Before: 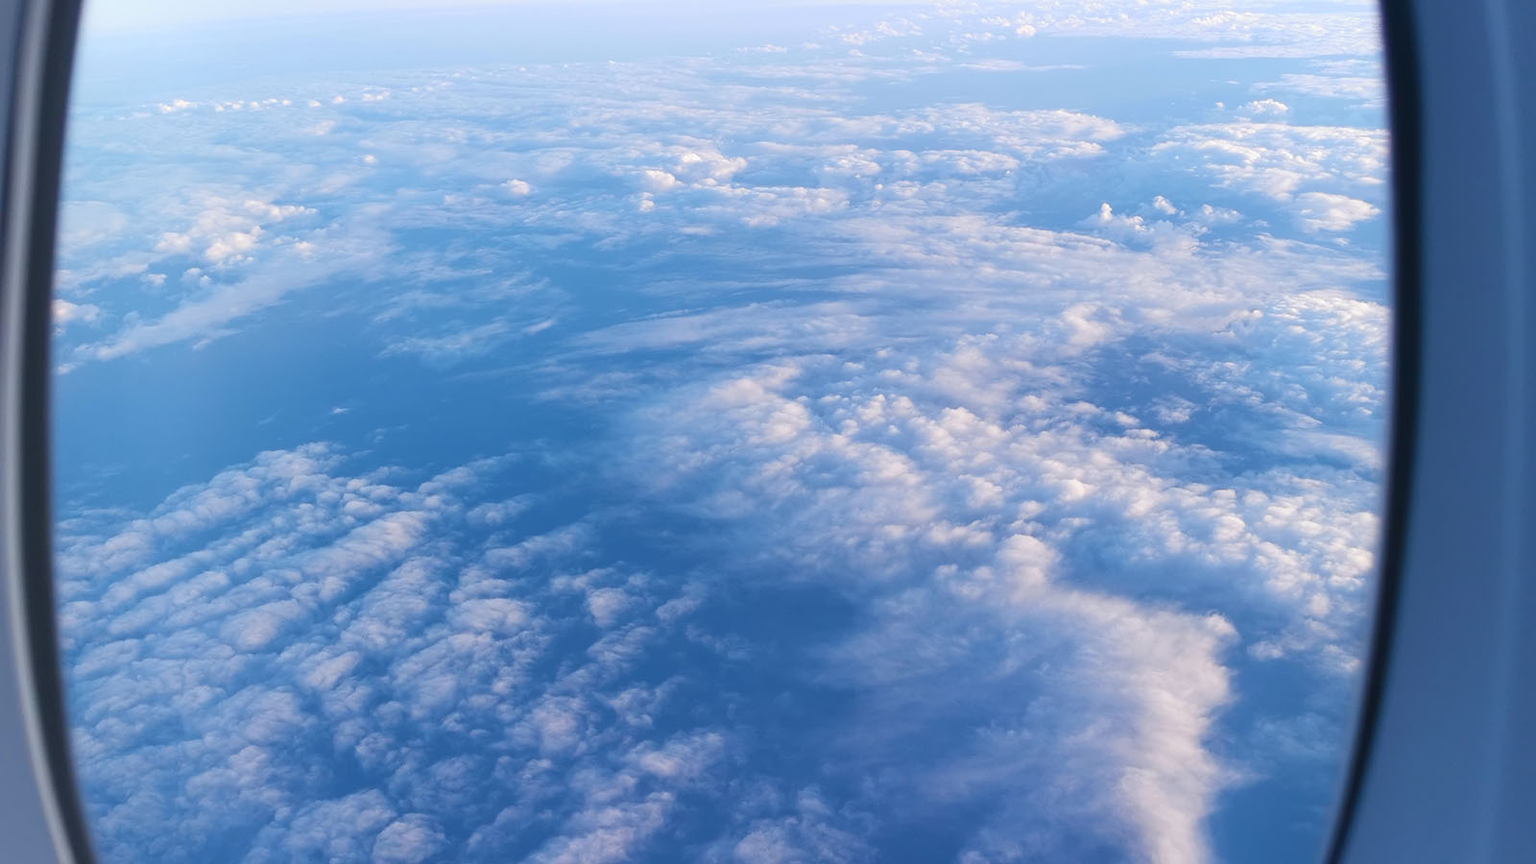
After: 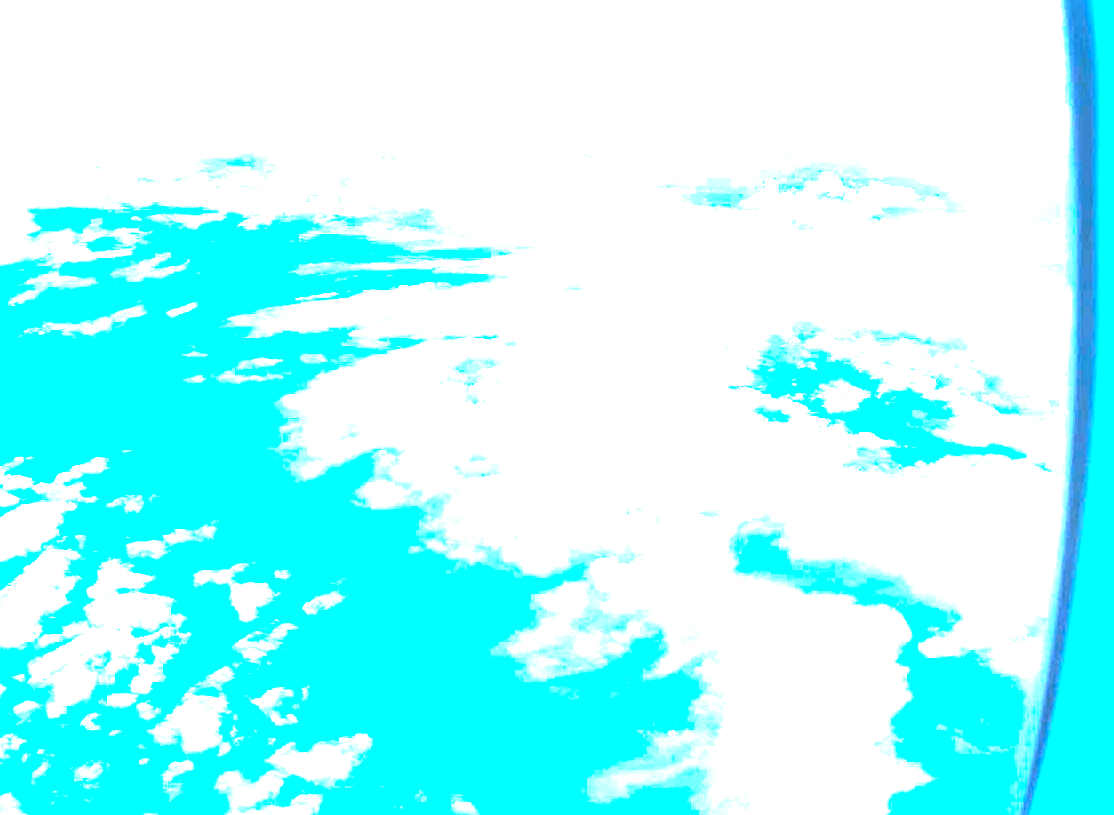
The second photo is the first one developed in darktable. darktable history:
exposure: black level correction 0, exposure 4.037 EV, compensate exposure bias true, compensate highlight preservation false
crop and rotate: left 23.857%, top 3.353%, right 6.497%, bottom 5.988%
color correction: highlights a* -8.82, highlights b* -23.89
tone equalizer: -8 EV -1.09 EV, -7 EV -1.01 EV, -6 EV -0.858 EV, -5 EV -0.61 EV, -3 EV 0.58 EV, -2 EV 0.874 EV, -1 EV 1.01 EV, +0 EV 1.07 EV, edges refinement/feathering 500, mask exposure compensation -1.57 EV, preserve details no
sharpen: on, module defaults
